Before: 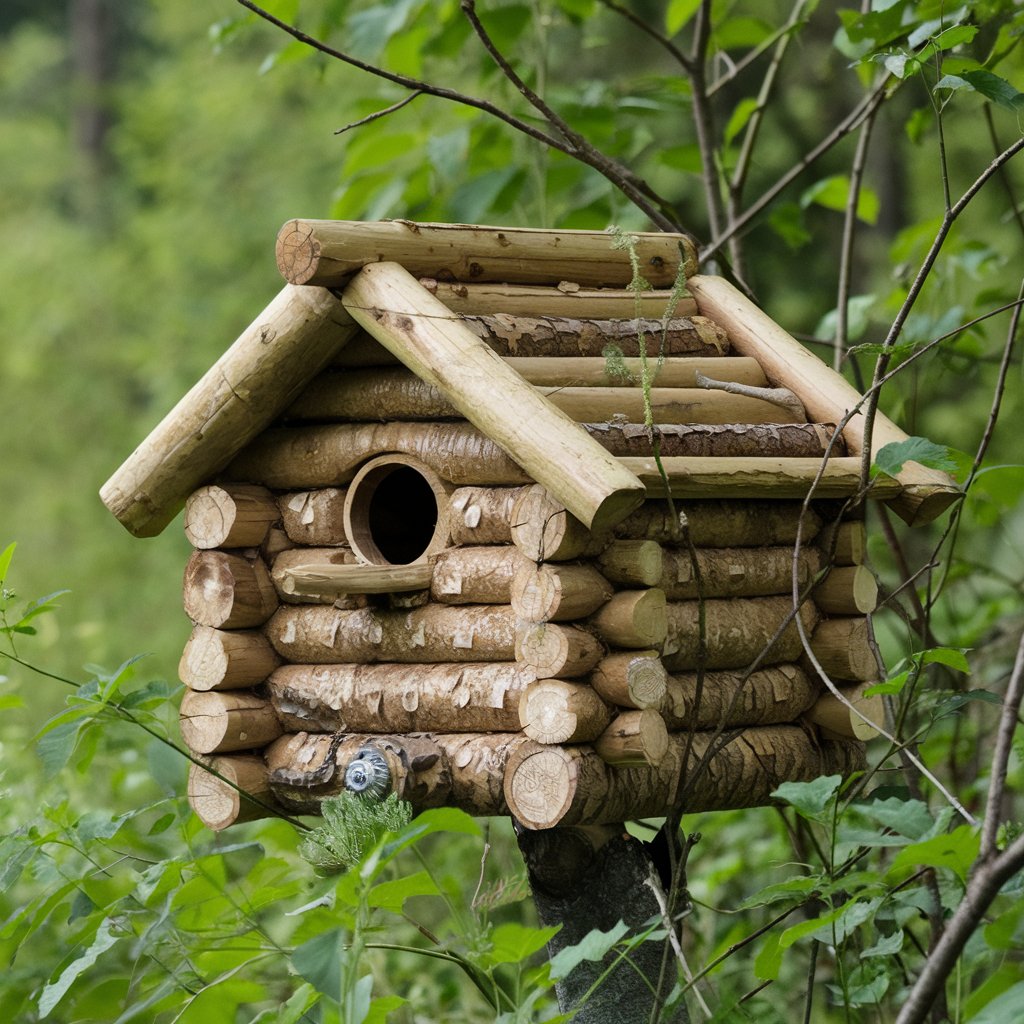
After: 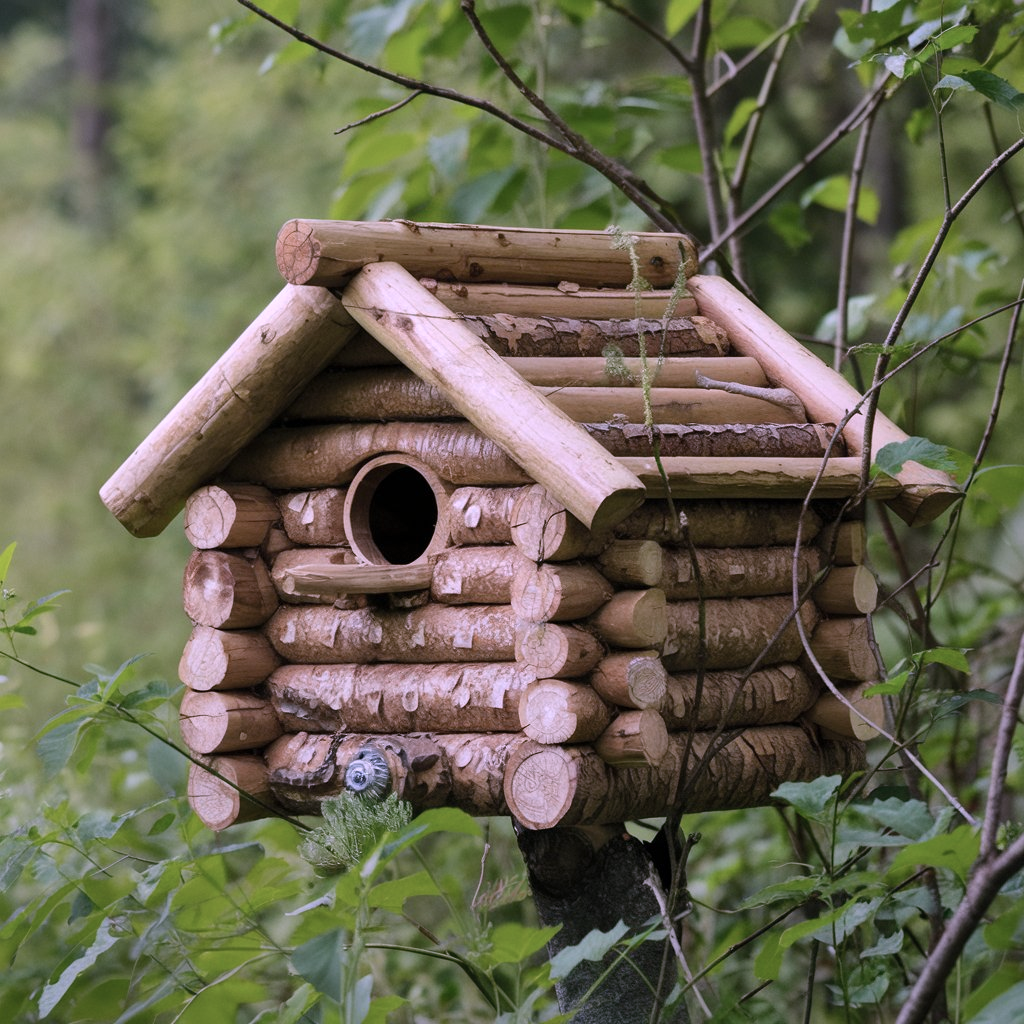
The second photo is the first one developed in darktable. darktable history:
graduated density: rotation -180°, offset 24.95
color correction: highlights a* 15.03, highlights b* -25.07
fill light: on, module defaults
